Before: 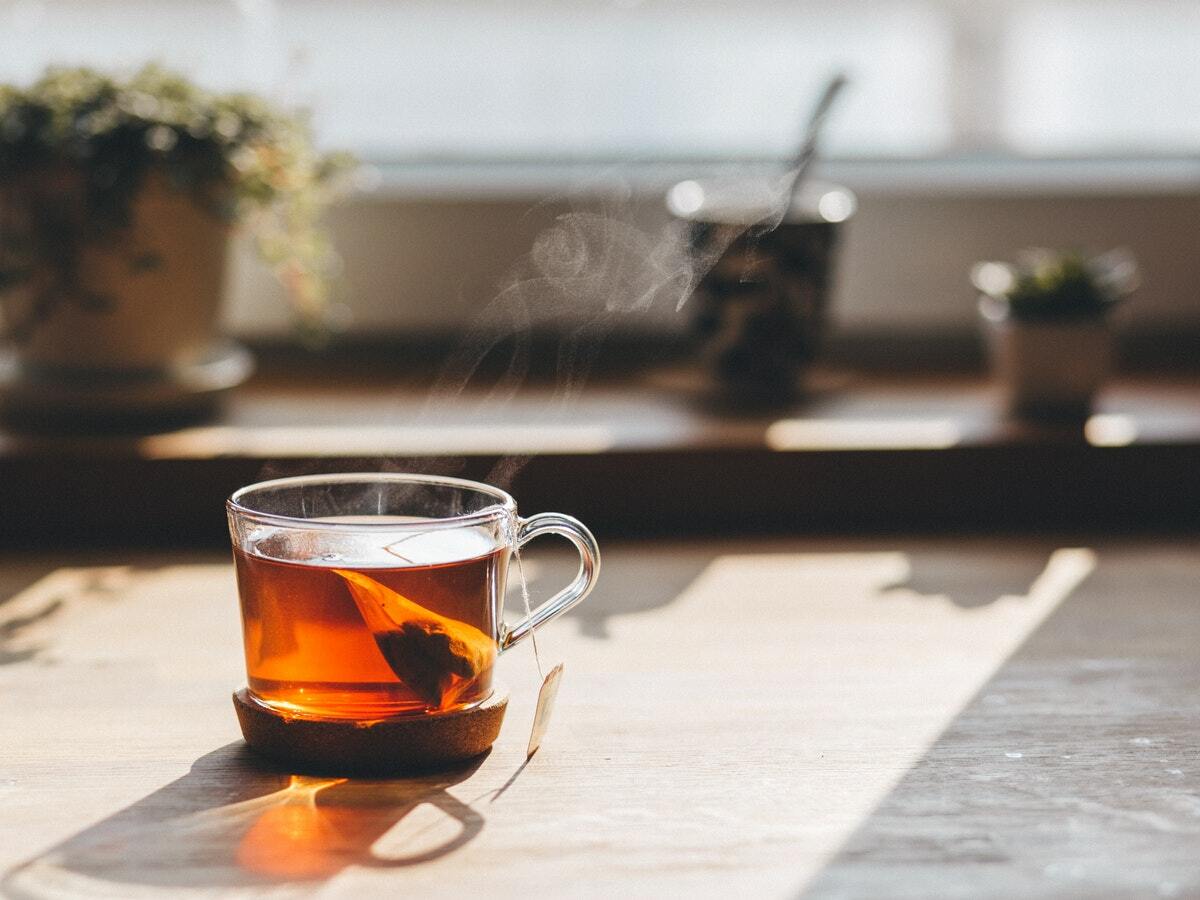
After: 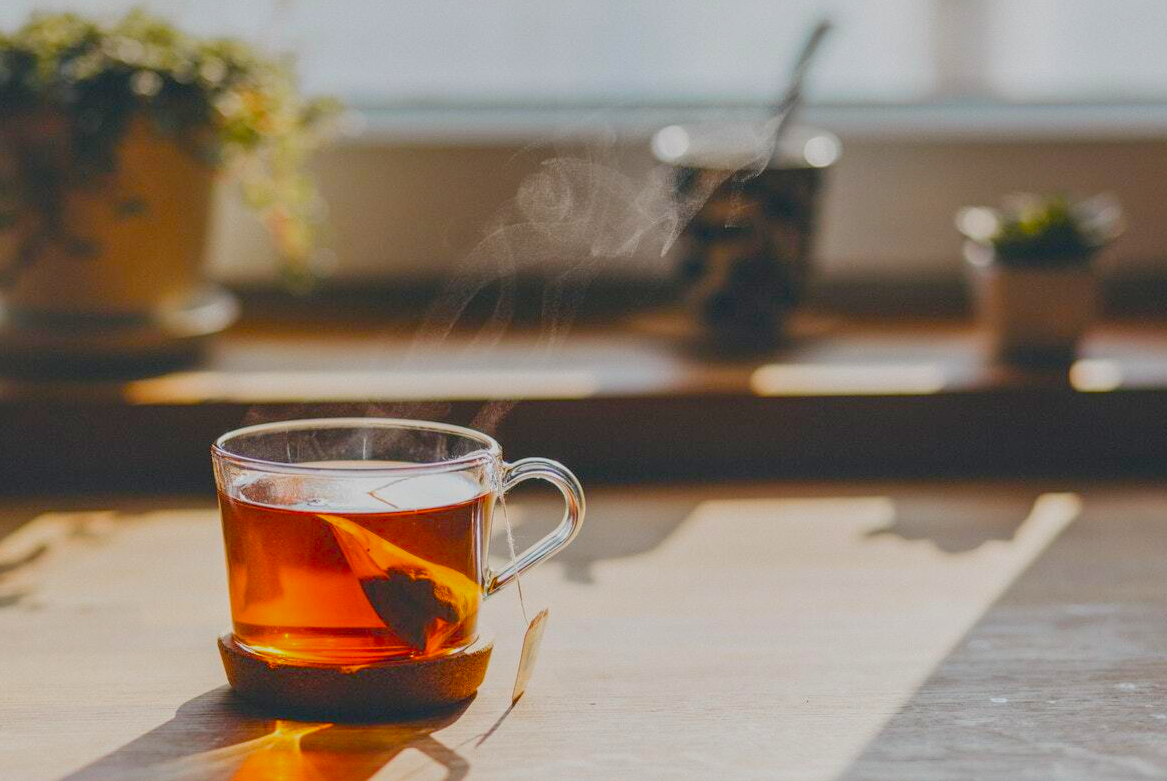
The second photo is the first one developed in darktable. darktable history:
local contrast: on, module defaults
crop: left 1.316%, top 6.118%, right 1.359%, bottom 7.016%
color balance rgb: linear chroma grading › global chroma 15.509%, perceptual saturation grading › global saturation 30.38%, contrast -29.574%
